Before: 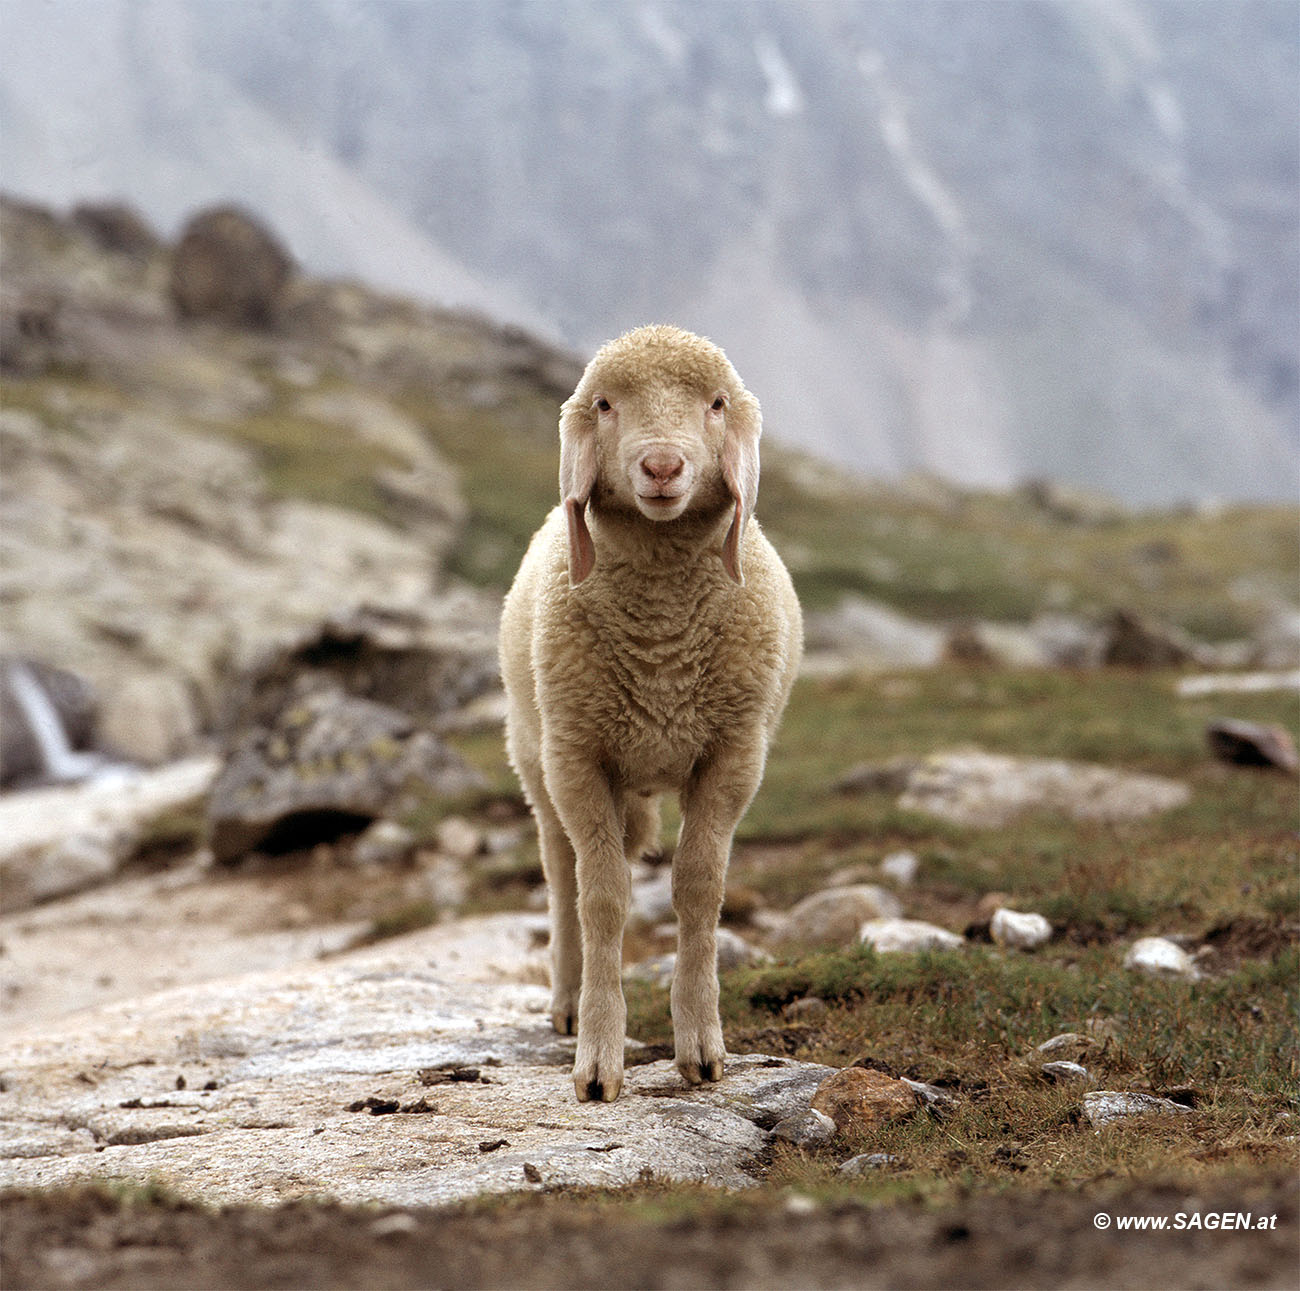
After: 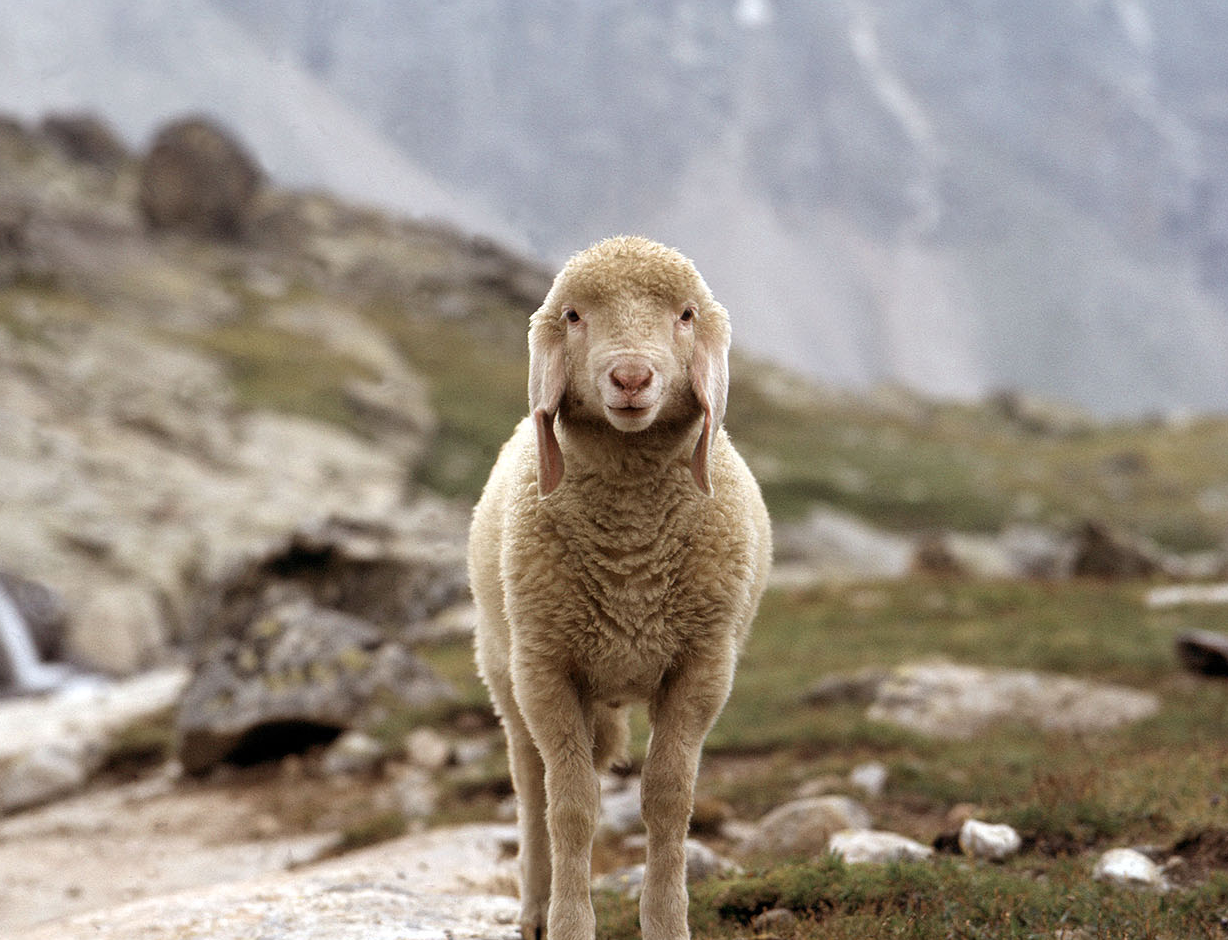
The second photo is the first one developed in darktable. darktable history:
crop: left 2.423%, top 6.971%, right 3.086%, bottom 20.203%
